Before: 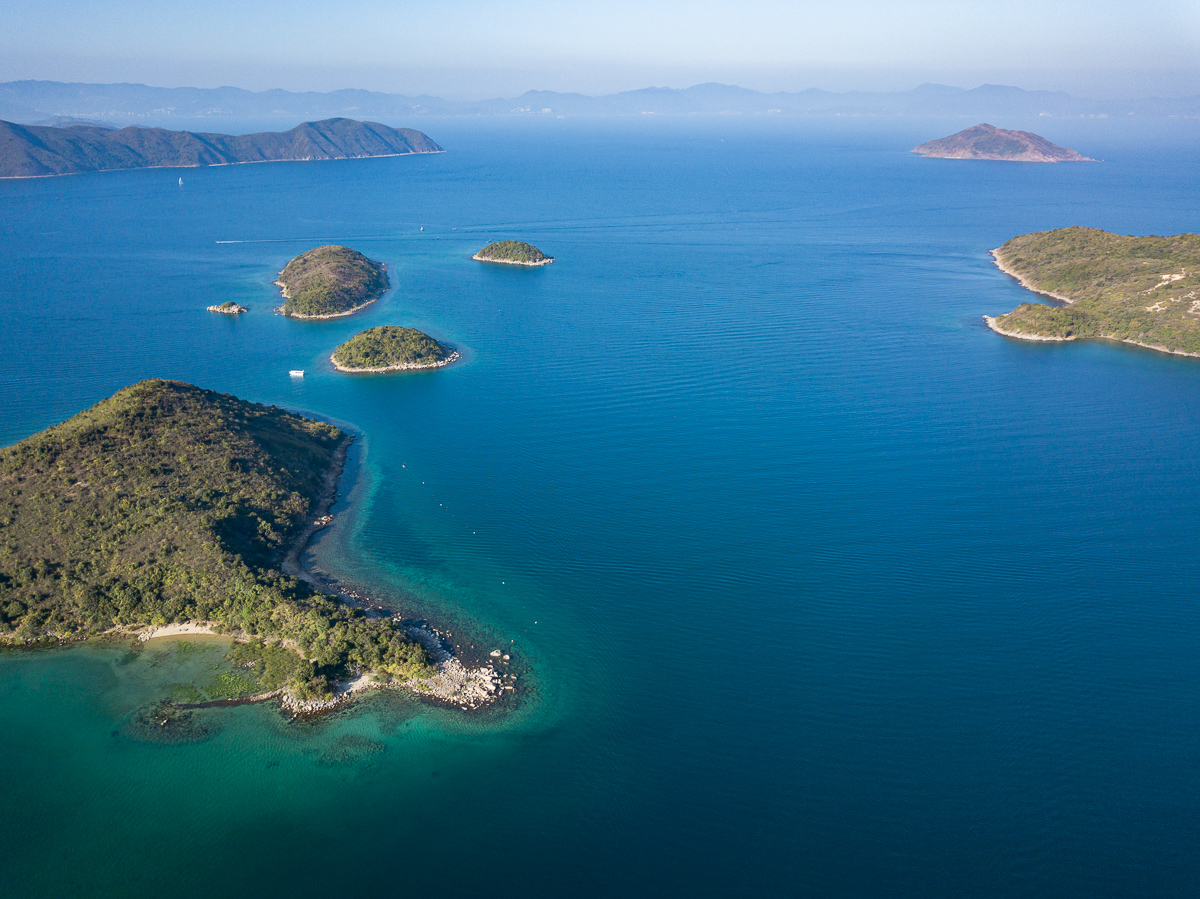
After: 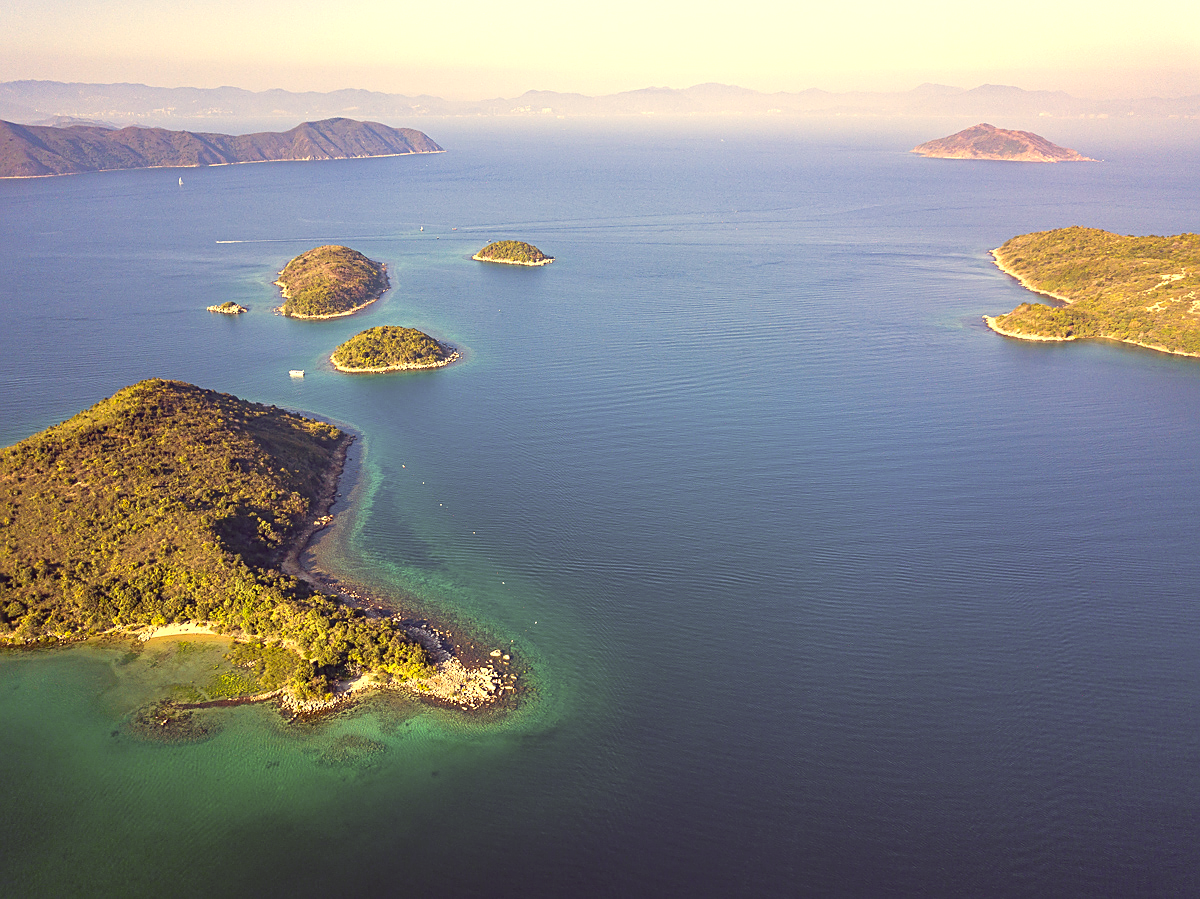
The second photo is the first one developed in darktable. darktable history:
exposure: black level correction 0, exposure 0.701 EV, compensate exposure bias true, compensate highlight preservation false
sharpen: on, module defaults
color correction: highlights a* 9.92, highlights b* 39.42, shadows a* 14.71, shadows b* 3.54
